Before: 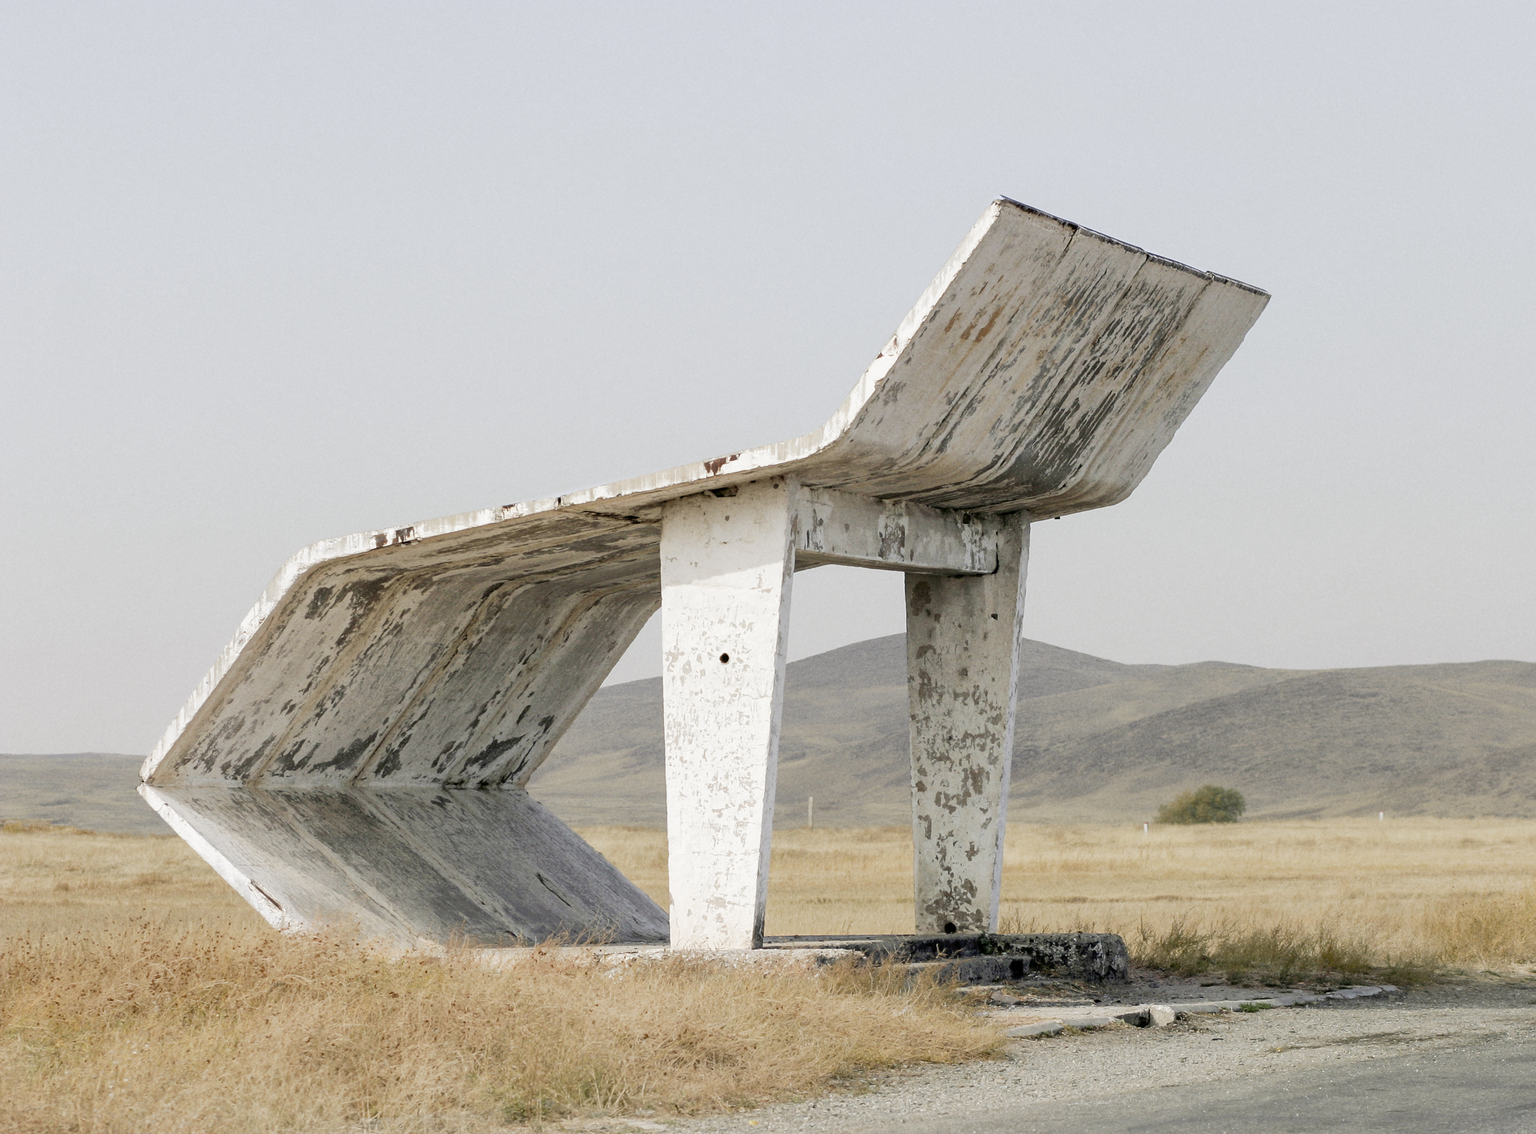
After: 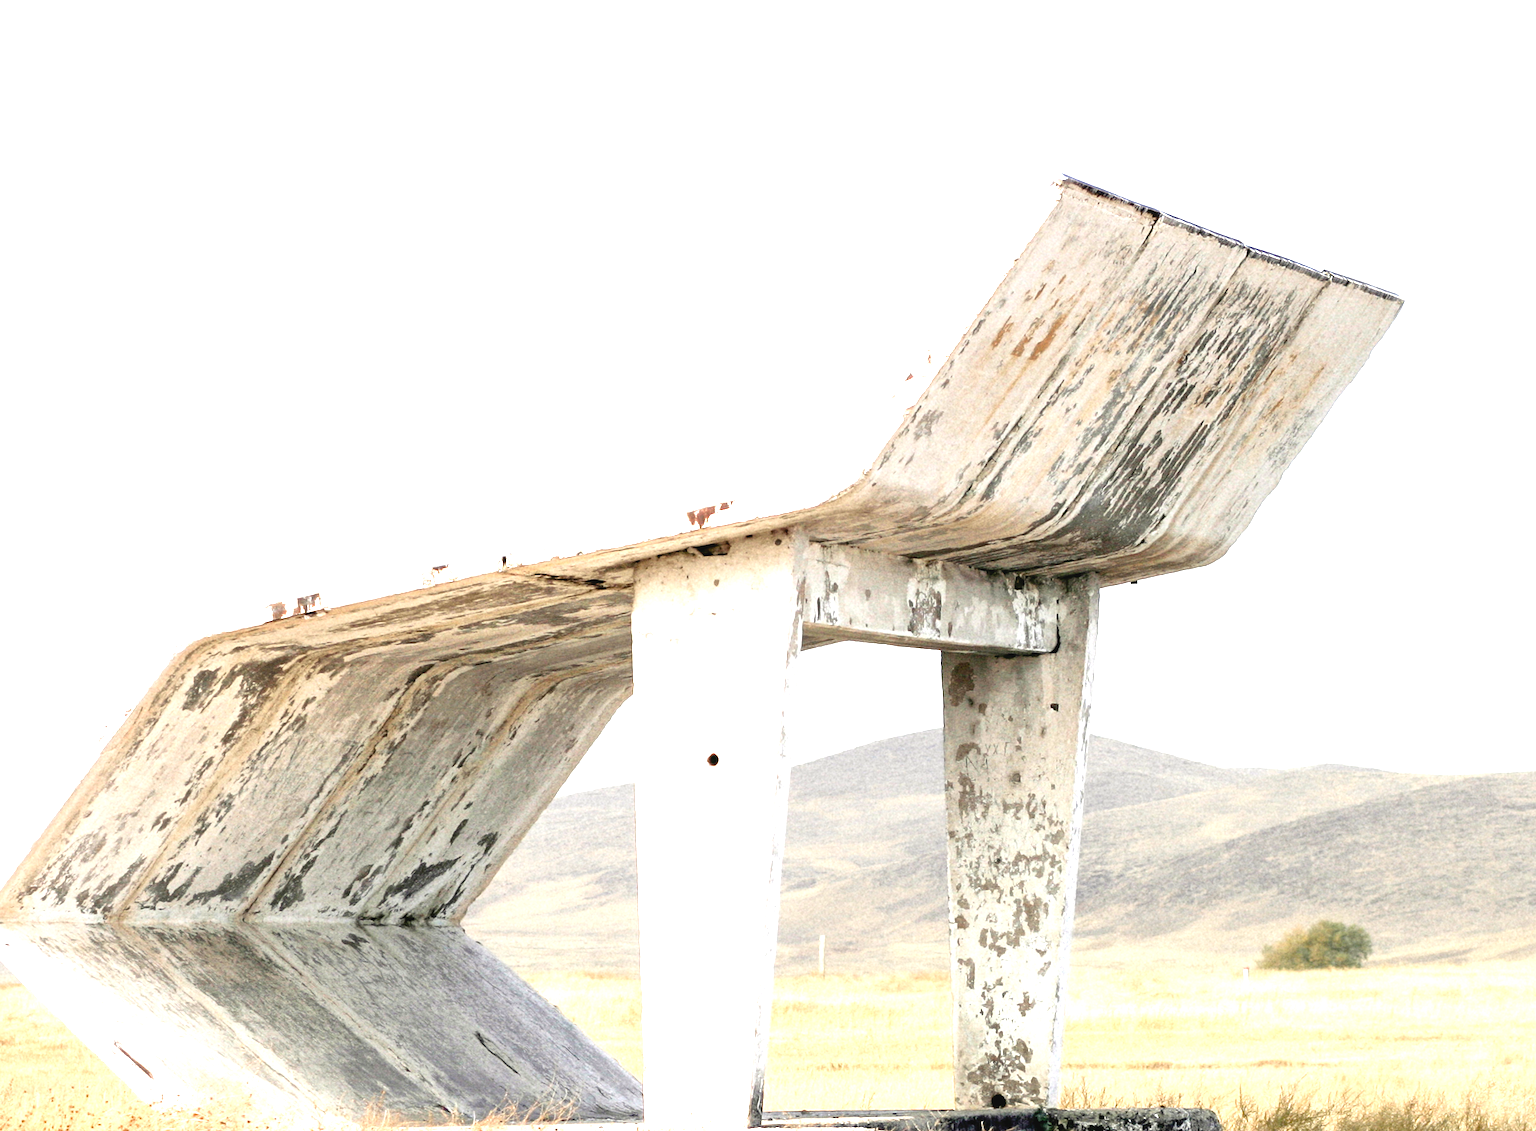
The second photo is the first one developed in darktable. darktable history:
crop and rotate: left 10.48%, top 5.13%, right 10.458%, bottom 16.039%
exposure: black level correction -0.002, exposure 1.355 EV, compensate highlight preservation false
